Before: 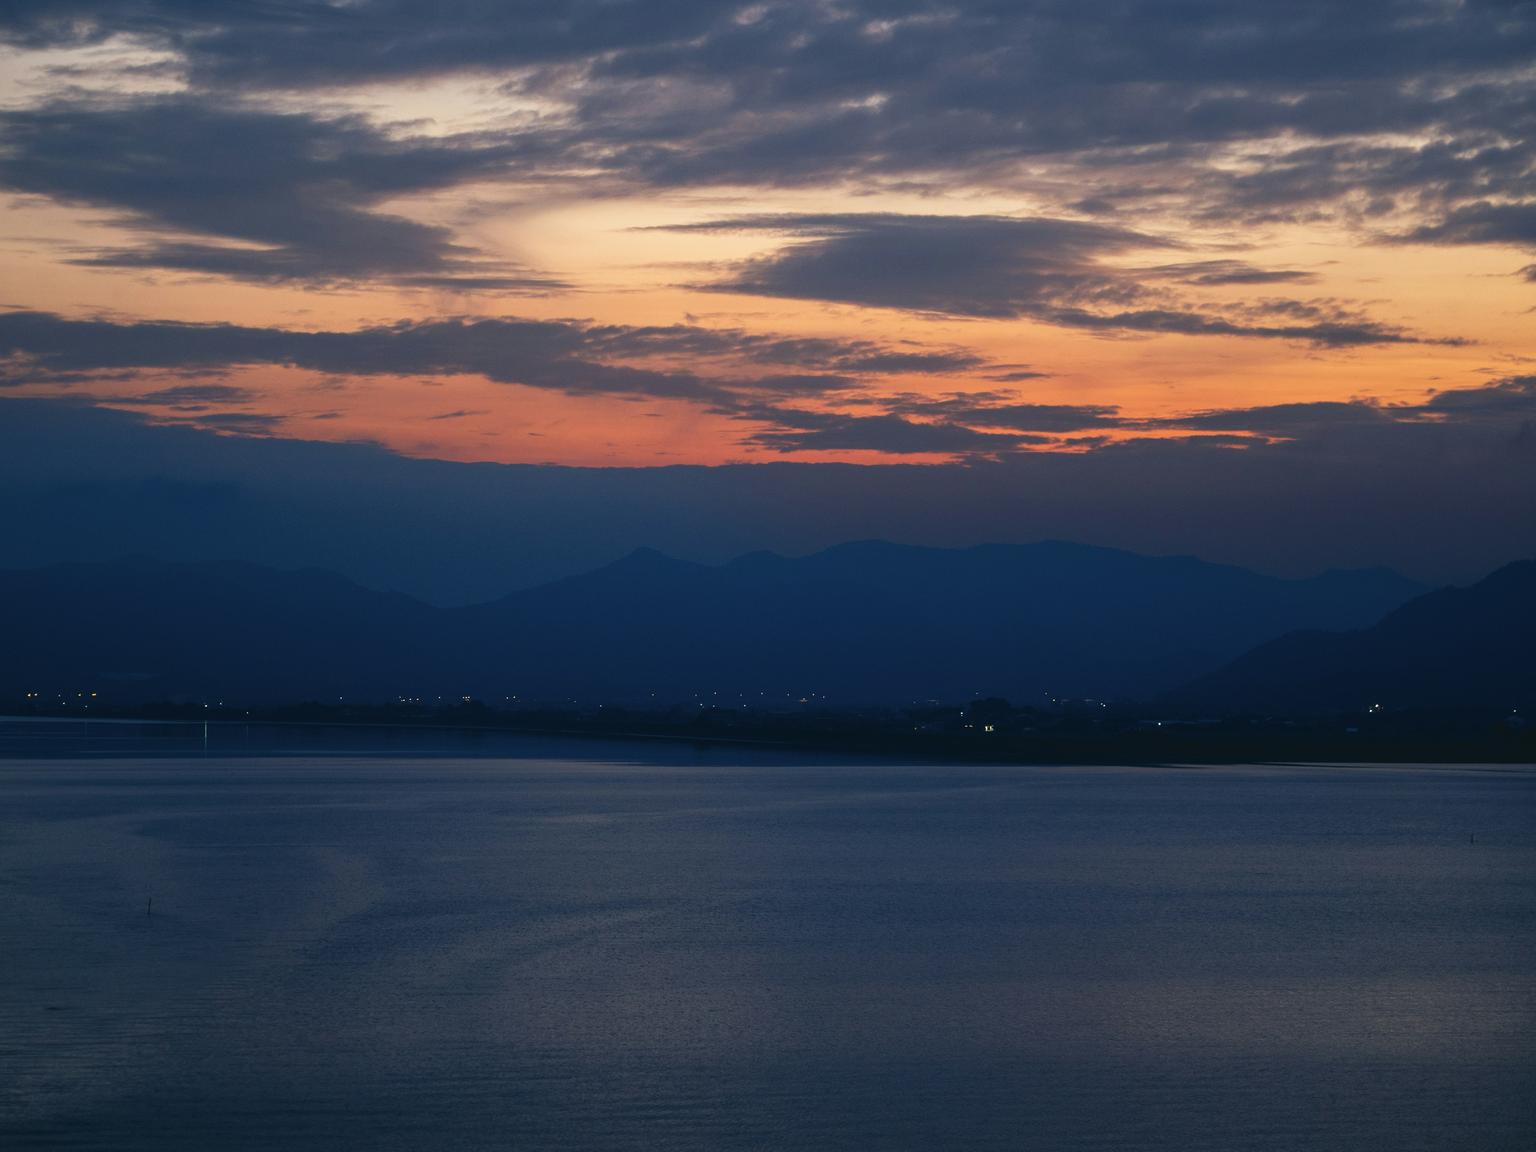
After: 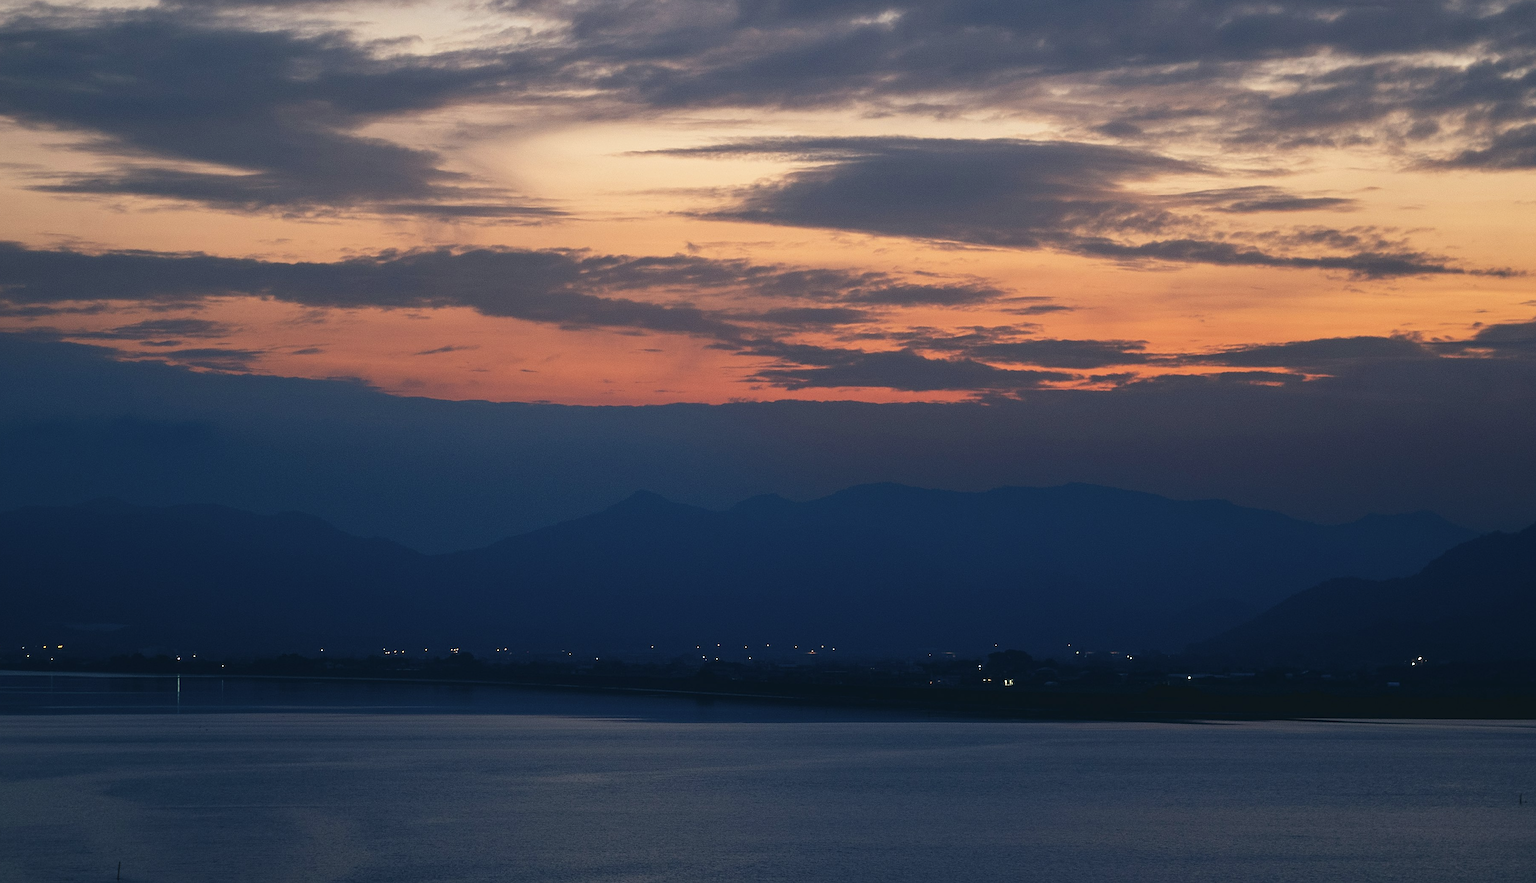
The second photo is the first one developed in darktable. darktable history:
sharpen: on, module defaults
crop: left 2.46%, top 7.384%, right 3.18%, bottom 20.286%
contrast brightness saturation: saturation -0.088
